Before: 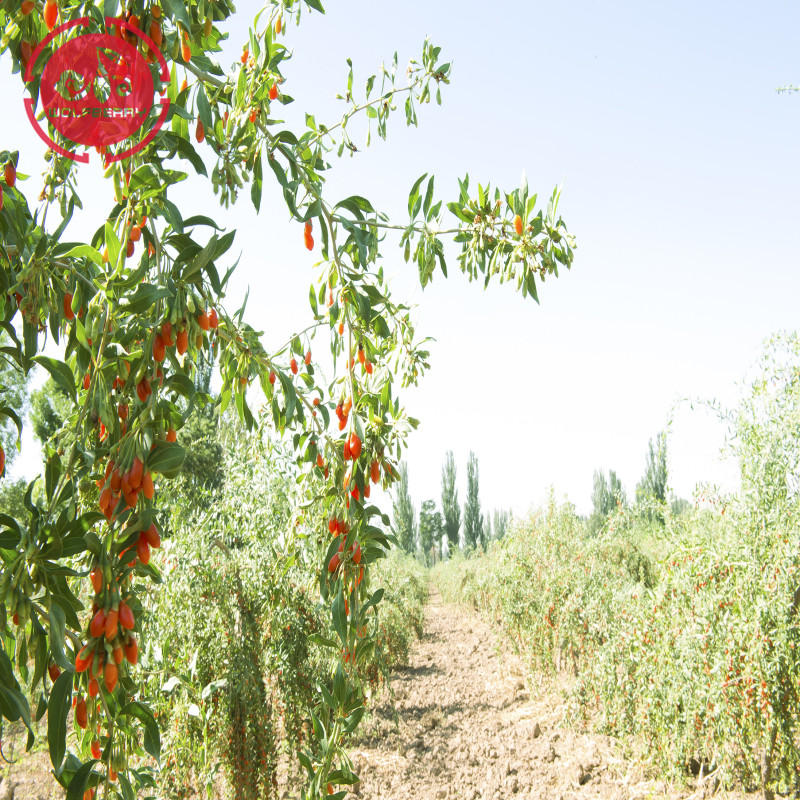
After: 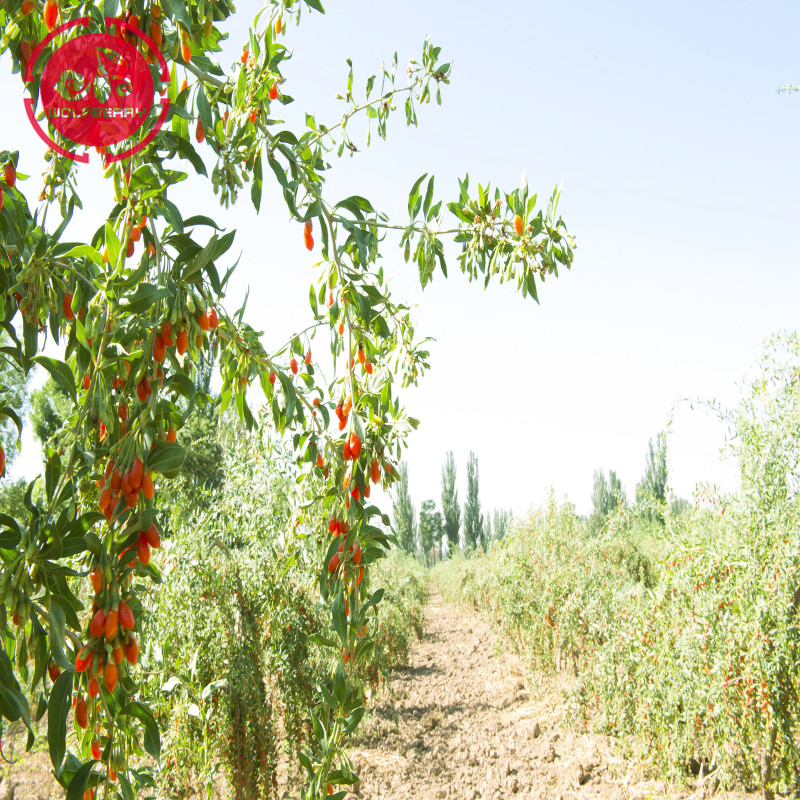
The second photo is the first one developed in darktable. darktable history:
contrast brightness saturation: saturation 0.102
